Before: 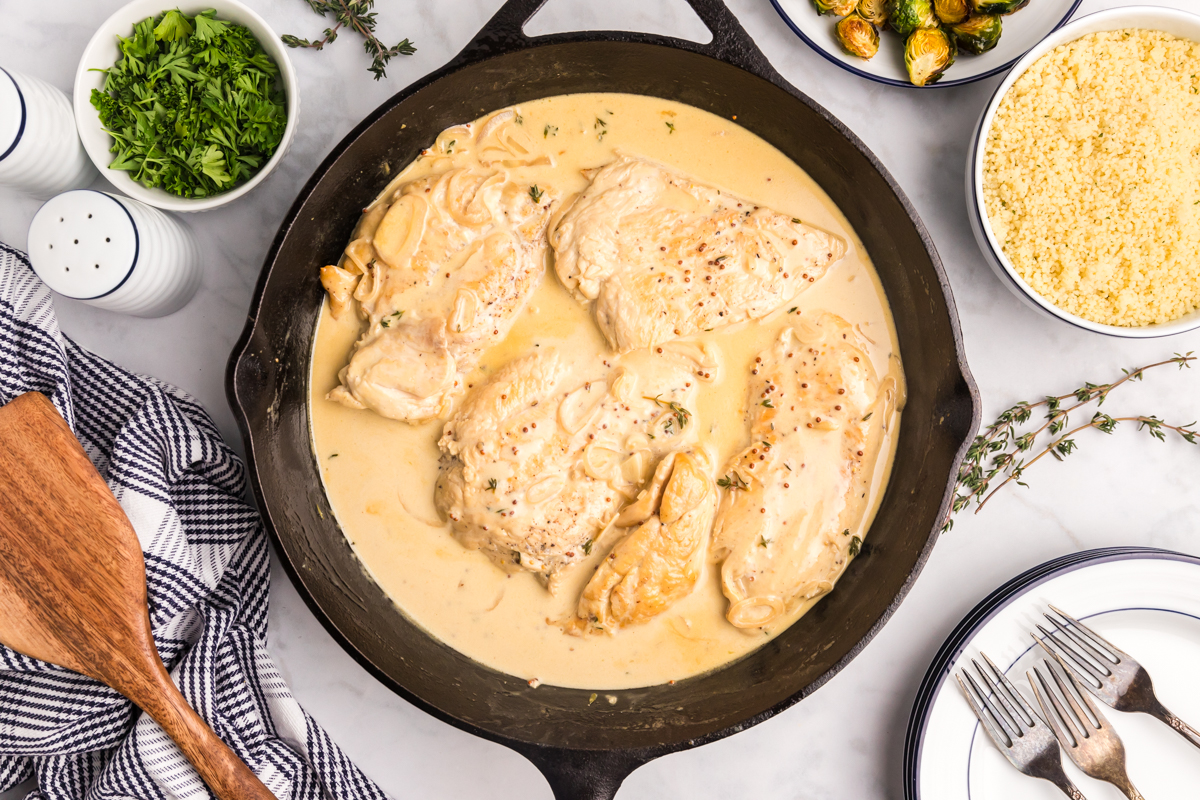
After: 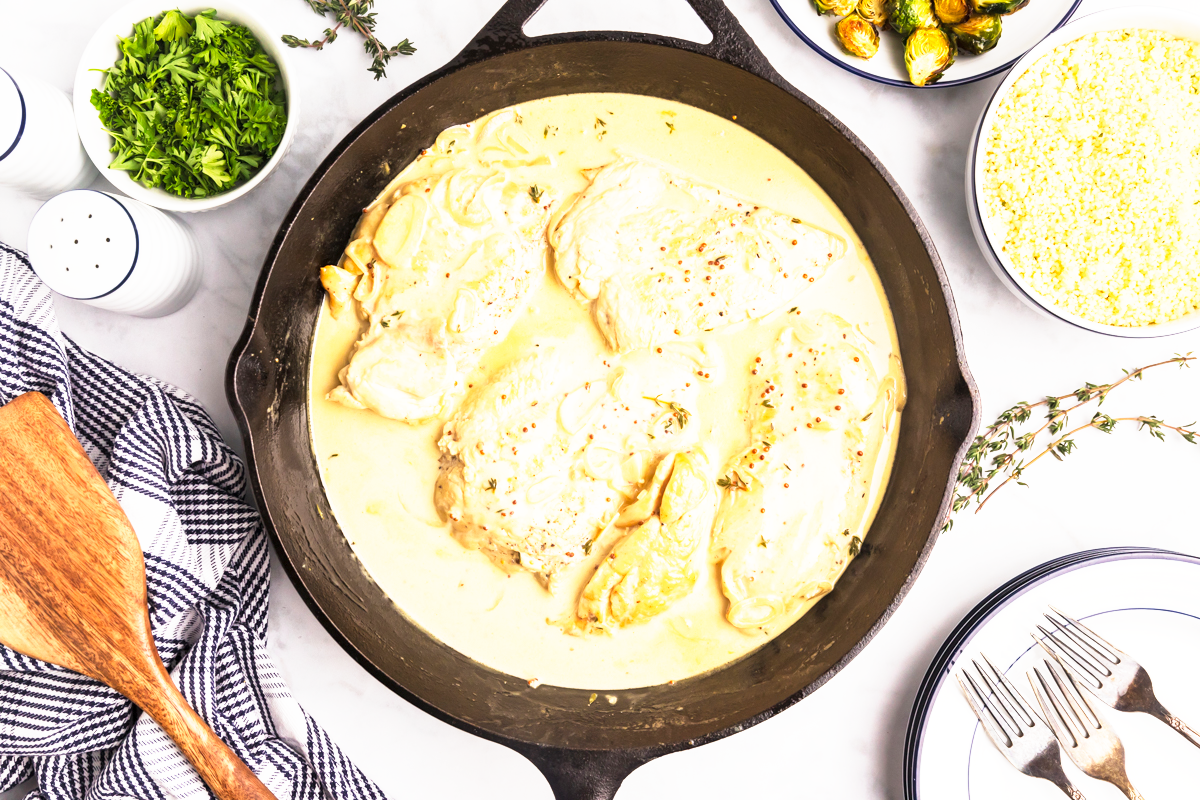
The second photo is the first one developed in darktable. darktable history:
shadows and highlights: shadows 25, highlights -25
base curve: curves: ch0 [(0, 0) (0.495, 0.917) (1, 1)], preserve colors none
